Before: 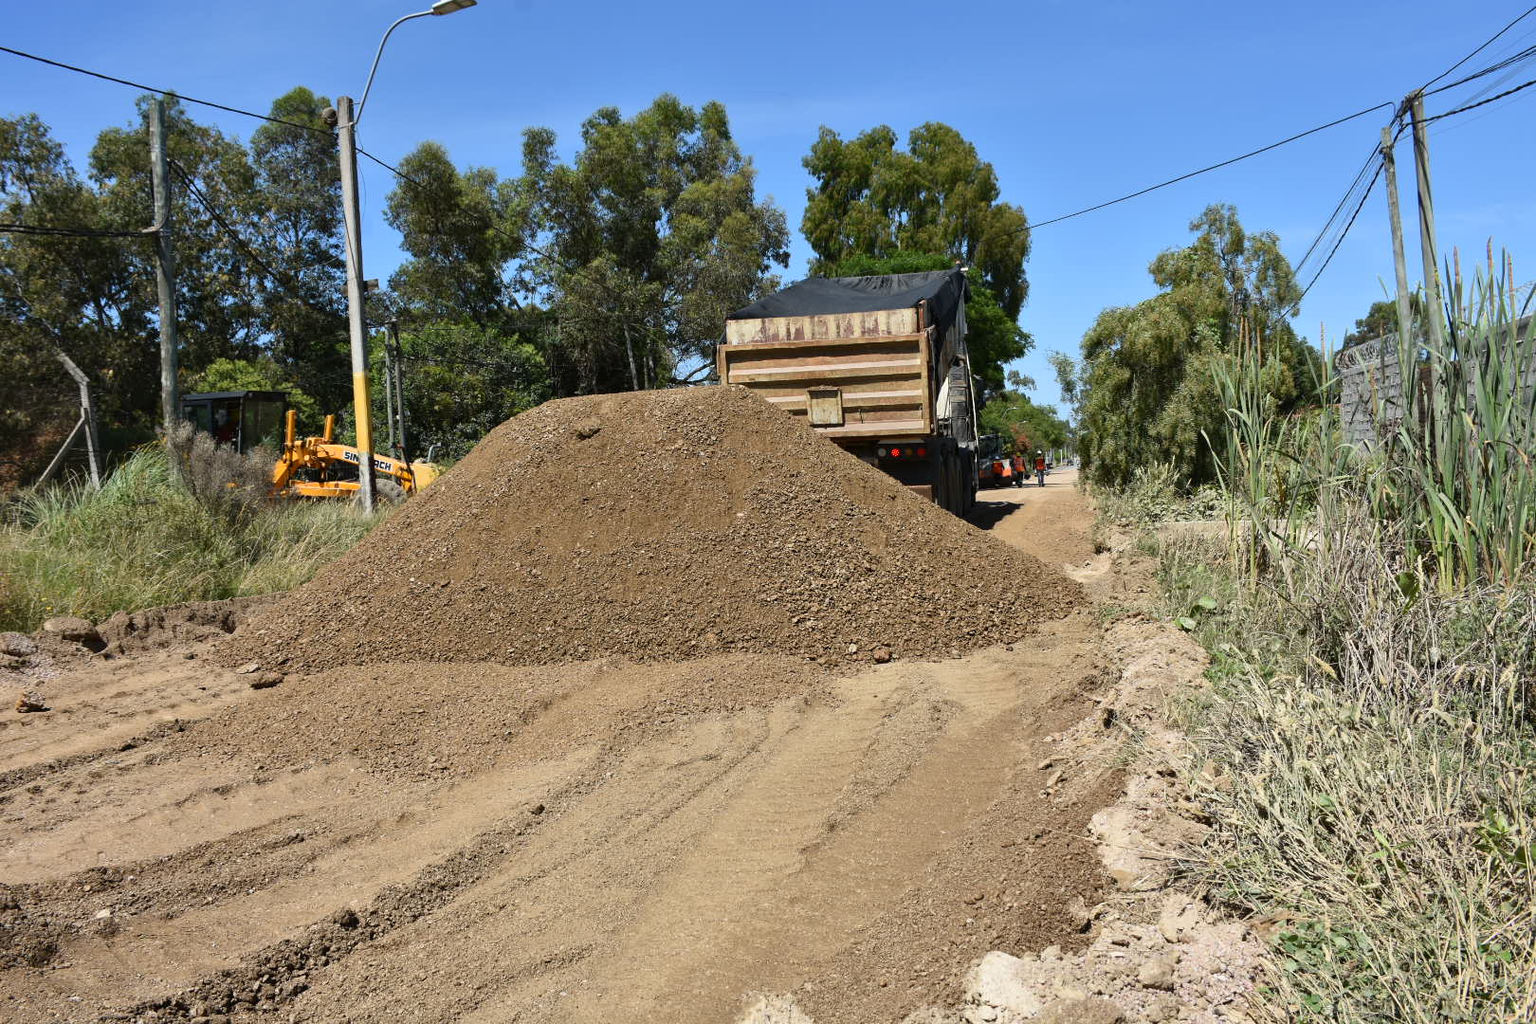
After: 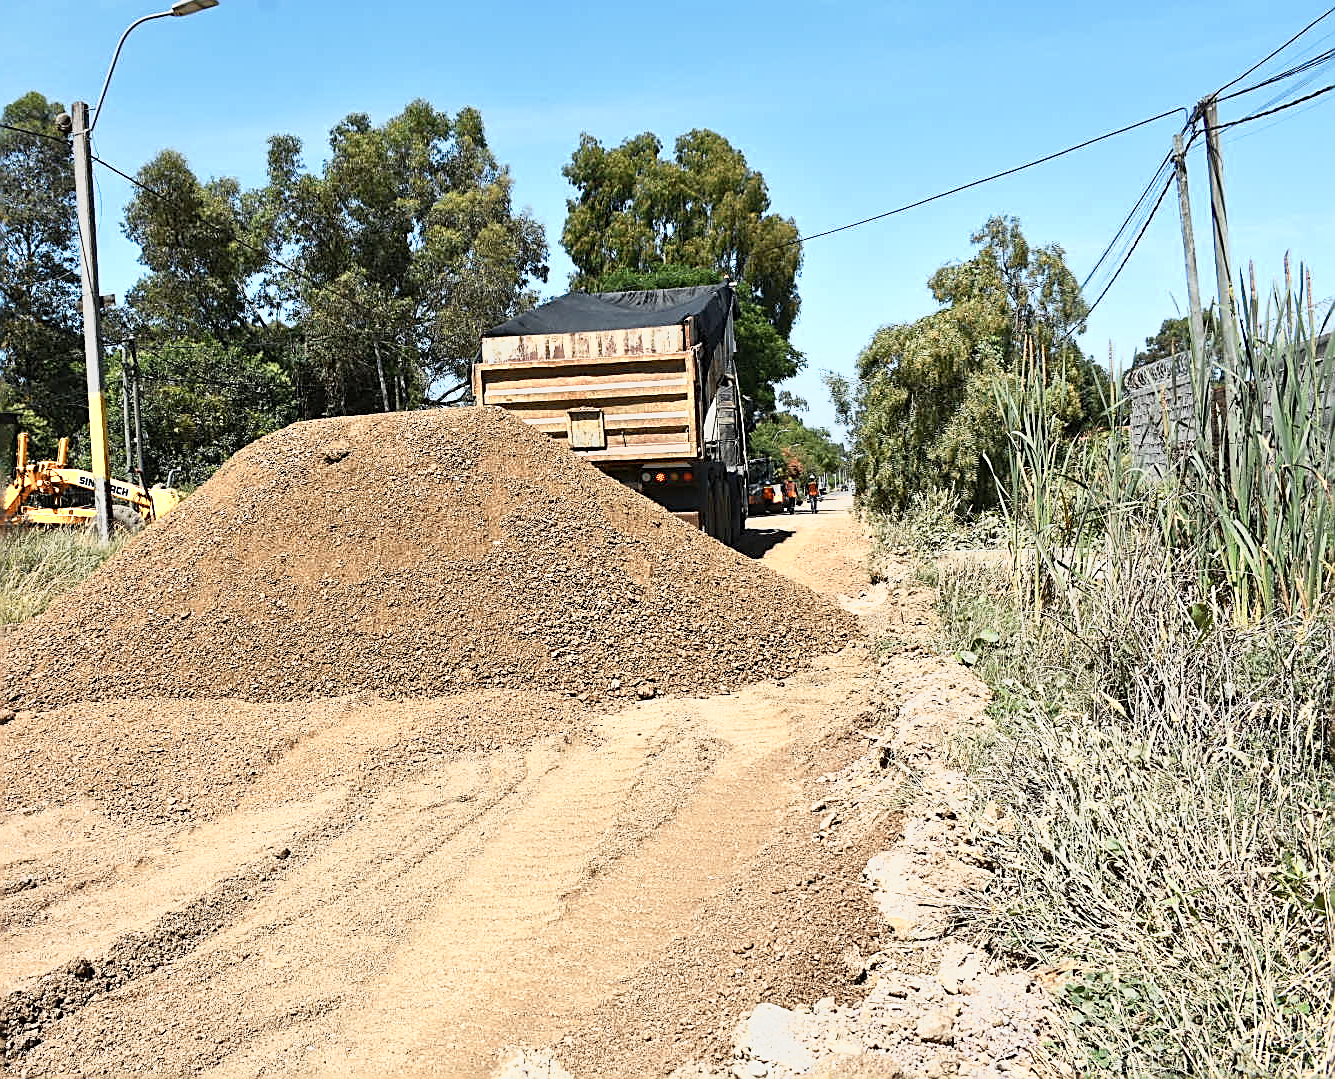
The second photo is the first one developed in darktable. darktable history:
crop: left 17.582%, bottom 0.031%
sharpen: amount 1
color zones: curves: ch0 [(0.018, 0.548) (0.197, 0.654) (0.425, 0.447) (0.605, 0.658) (0.732, 0.579)]; ch1 [(0.105, 0.531) (0.224, 0.531) (0.386, 0.39) (0.618, 0.456) (0.732, 0.456) (0.956, 0.421)]; ch2 [(0.039, 0.583) (0.215, 0.465) (0.399, 0.544) (0.465, 0.548) (0.614, 0.447) (0.724, 0.43) (0.882, 0.623) (0.956, 0.632)]
base curve: curves: ch0 [(0, 0) (0.088, 0.125) (0.176, 0.251) (0.354, 0.501) (0.613, 0.749) (1, 0.877)], preserve colors none
